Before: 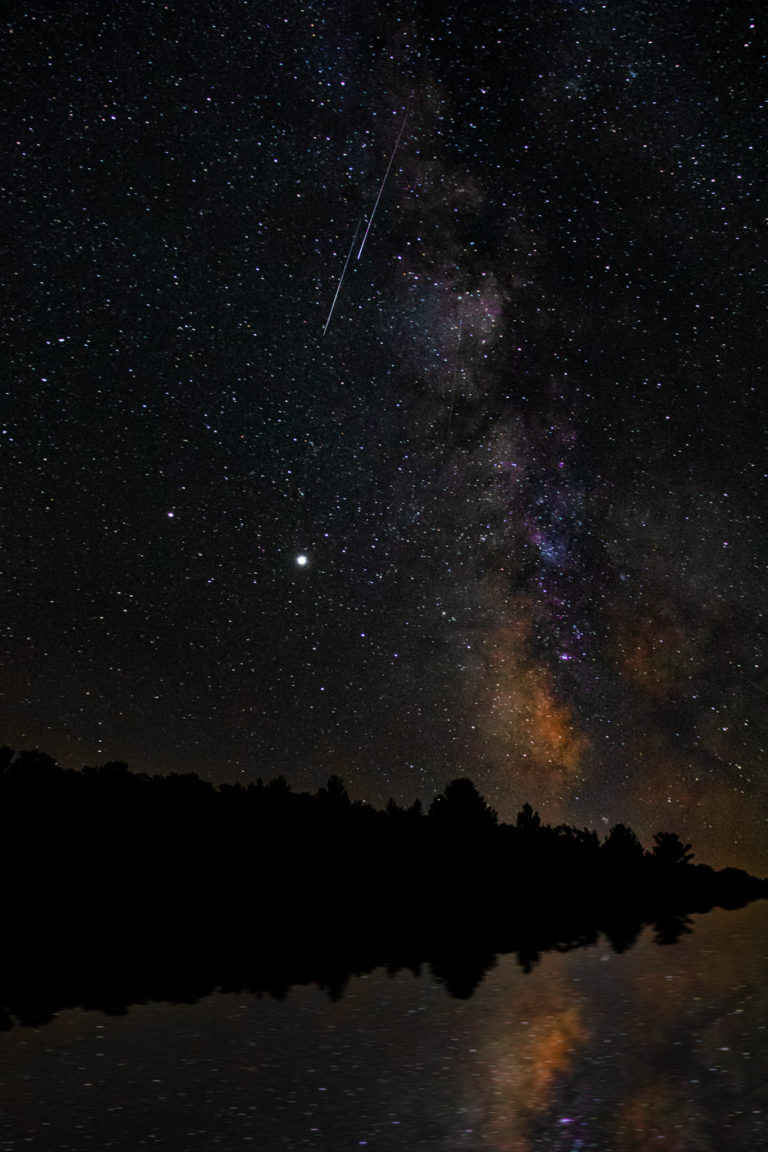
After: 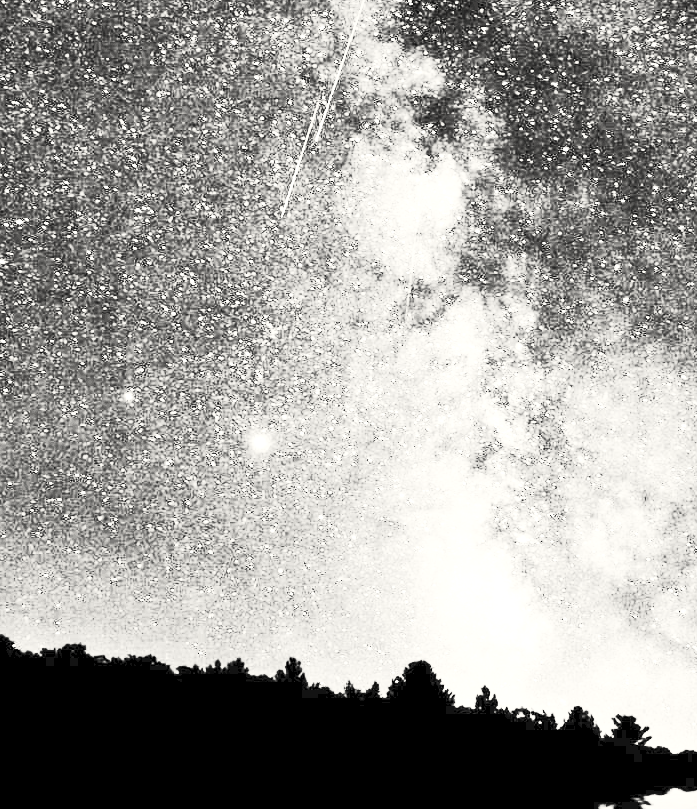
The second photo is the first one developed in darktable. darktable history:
white balance: red 8, blue 8
color correction: highlights b* 3
base curve: curves: ch0 [(0, 0) (0.088, 0.125) (0.176, 0.251) (0.354, 0.501) (0.613, 0.749) (1, 0.877)], preserve colors none
contrast brightness saturation: contrast 0.53, brightness 0.47, saturation -1
exposure: exposure 1.2 EV, compensate highlight preservation false
crop: left 5.596%, top 10.314%, right 3.534%, bottom 19.395%
